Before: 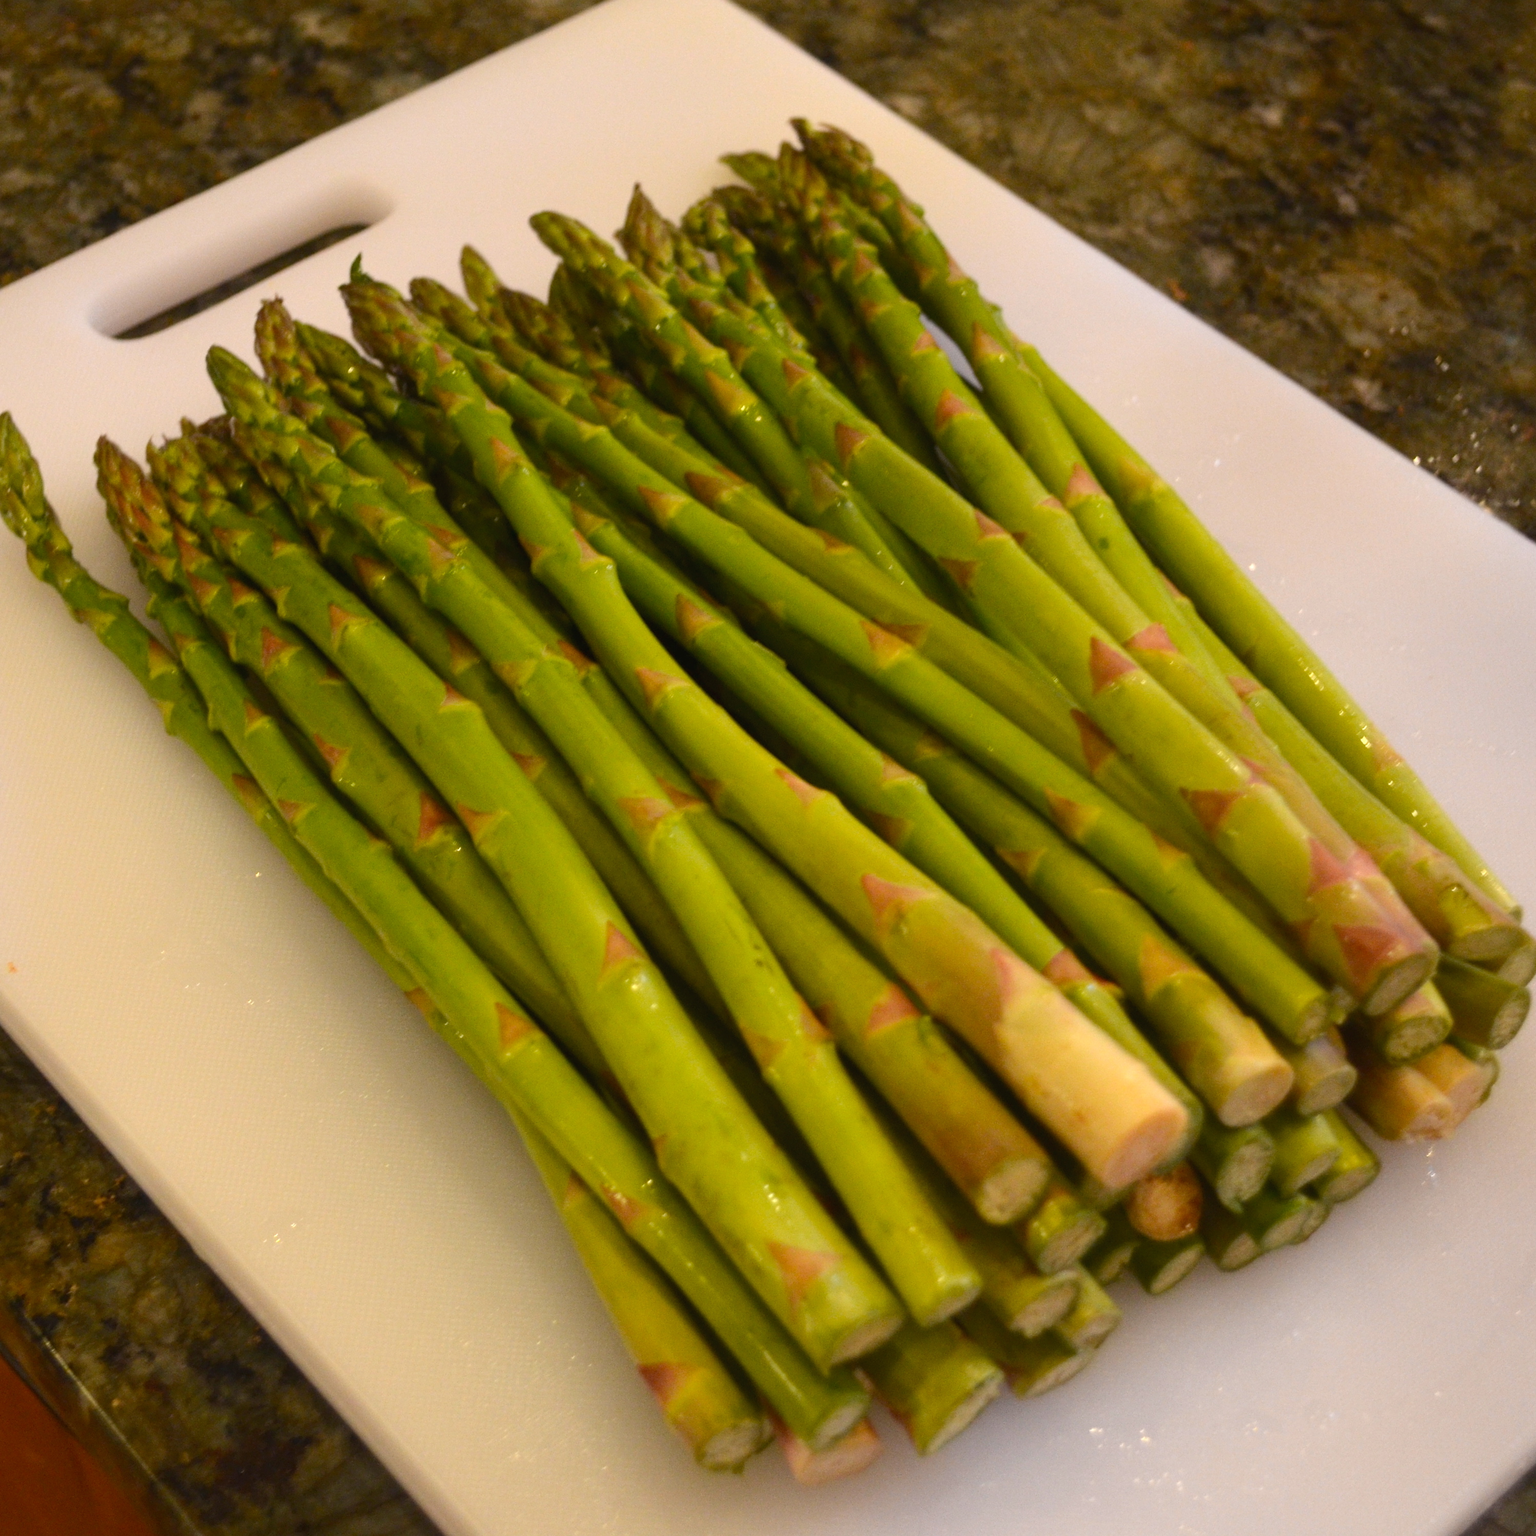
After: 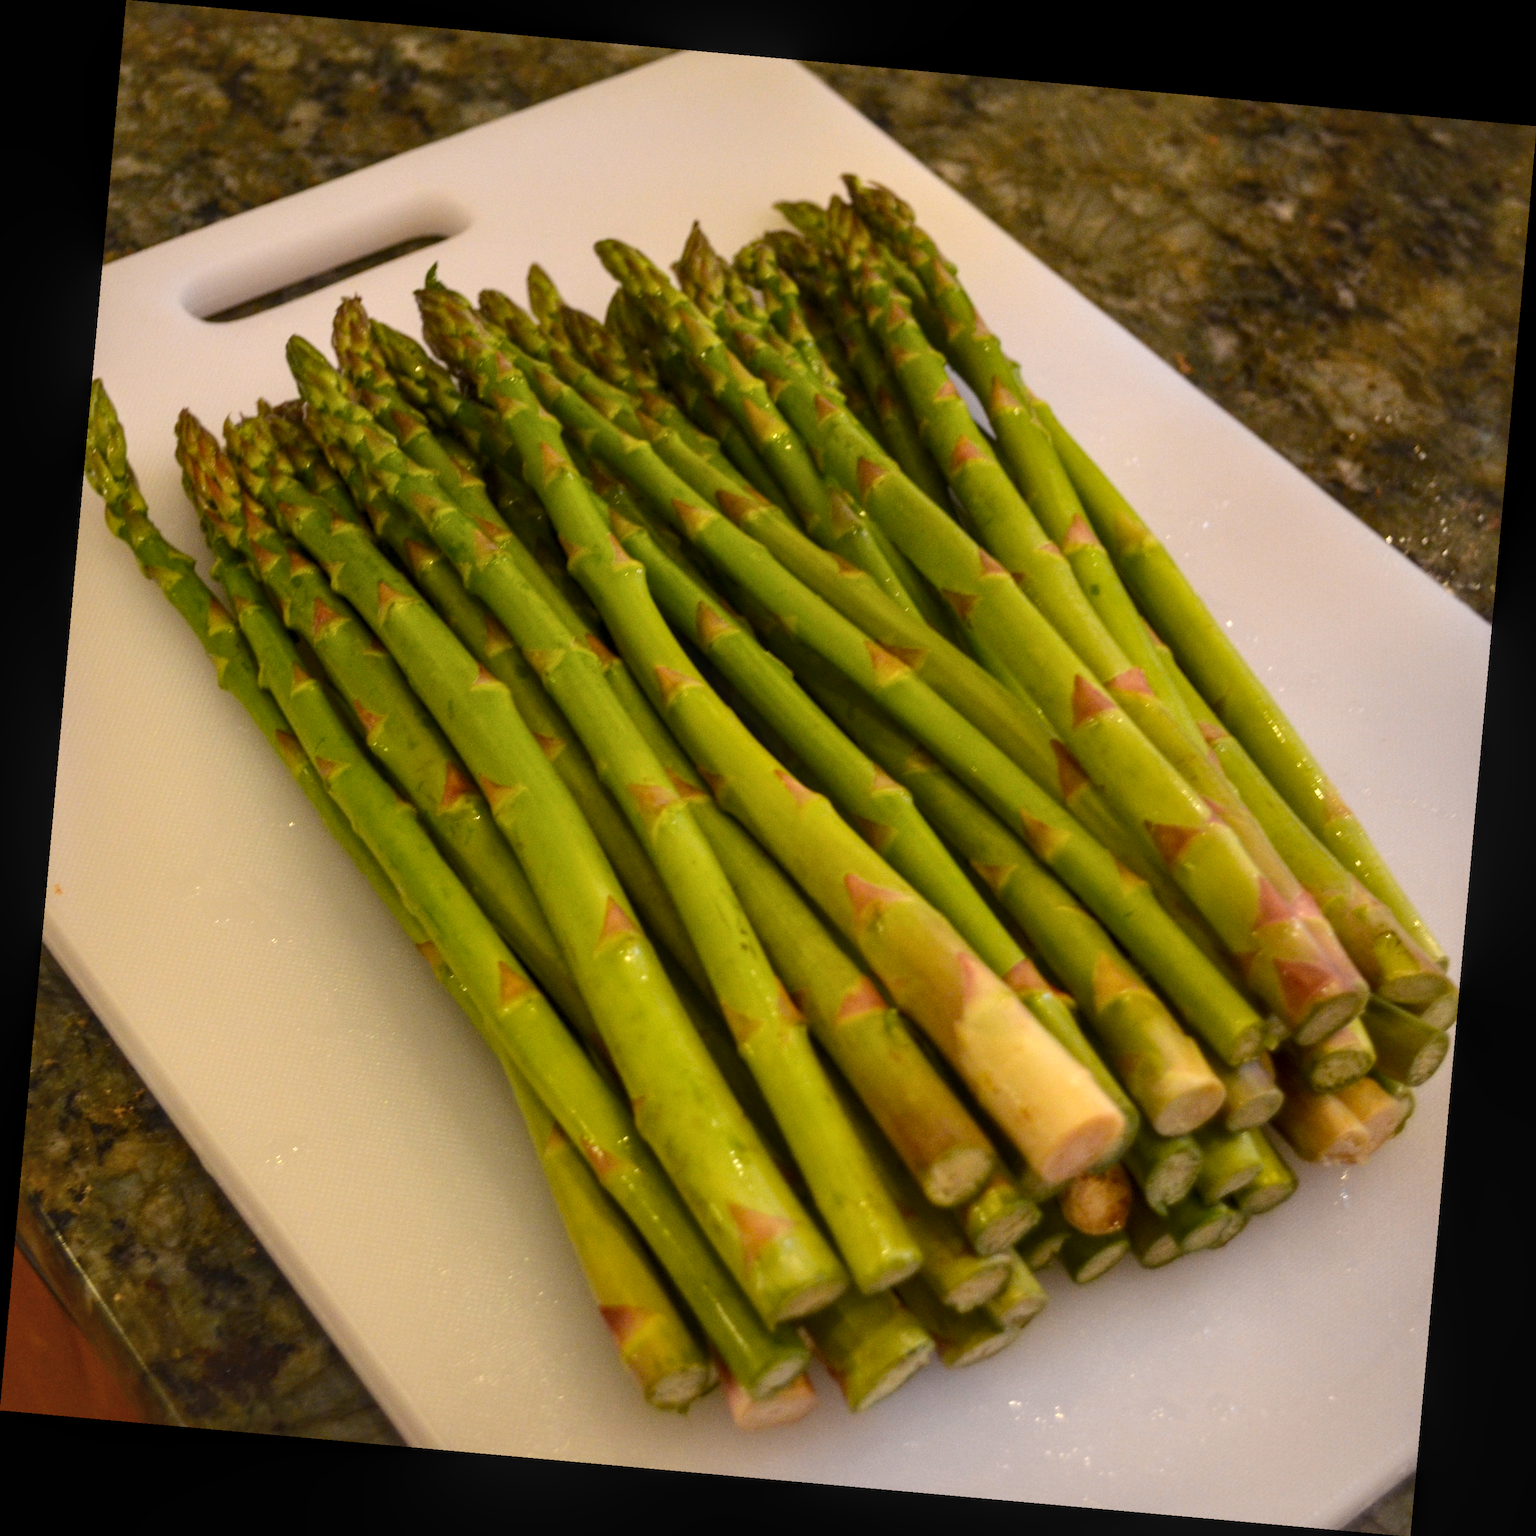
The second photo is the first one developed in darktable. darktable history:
local contrast: on, module defaults
rotate and perspective: rotation 5.12°, automatic cropping off
